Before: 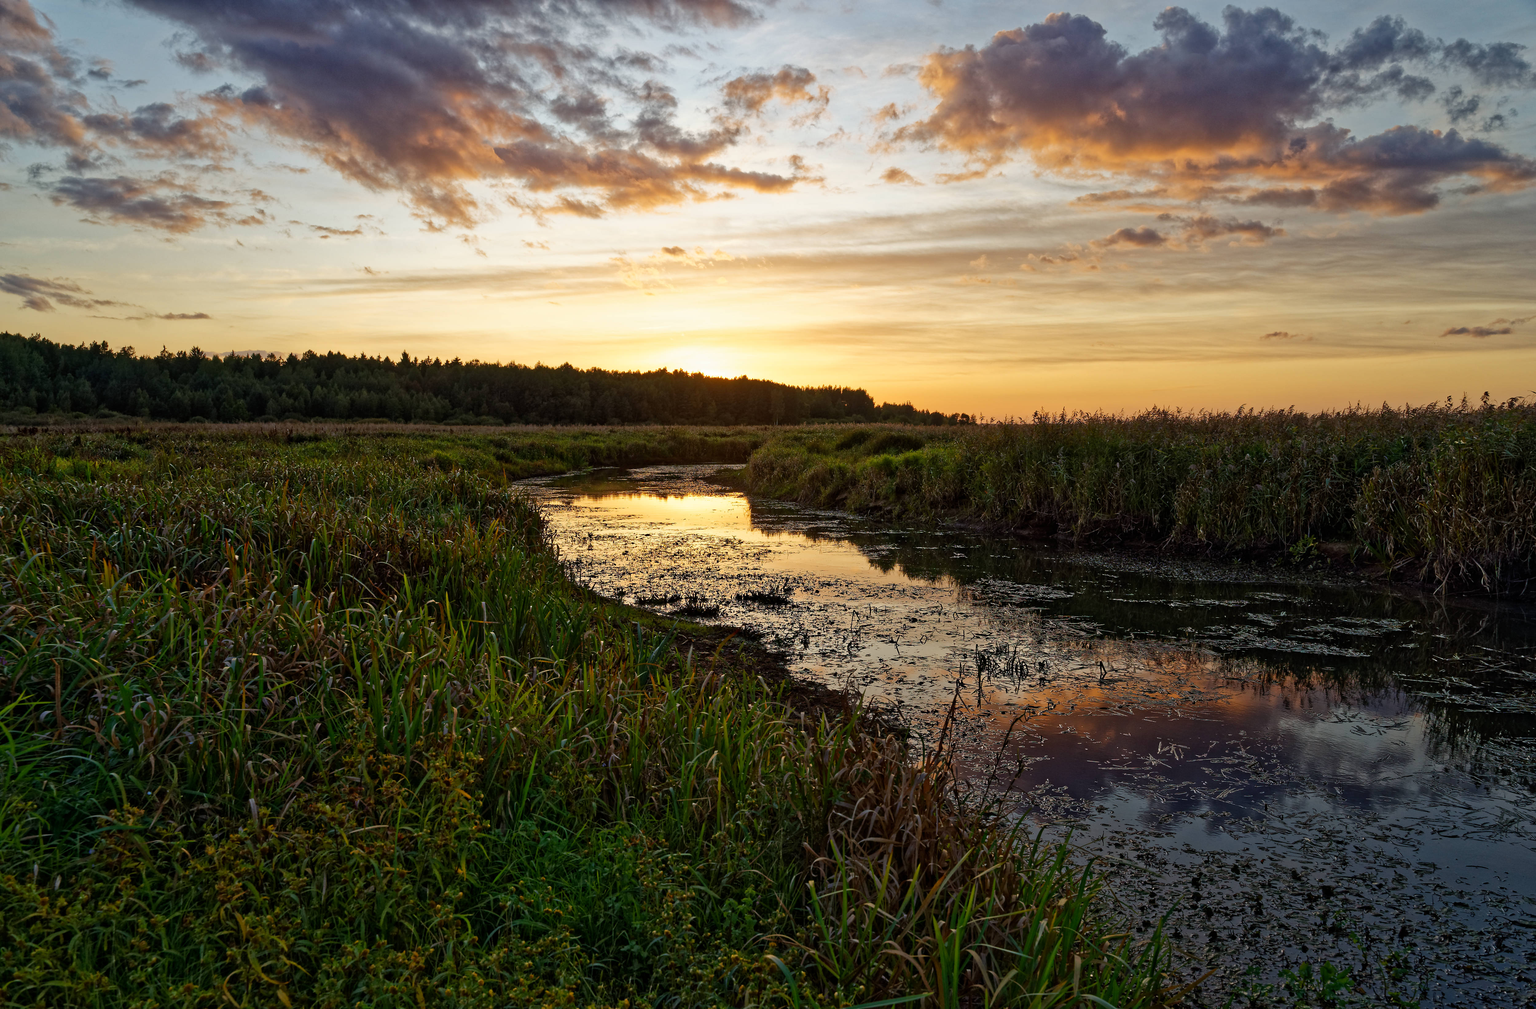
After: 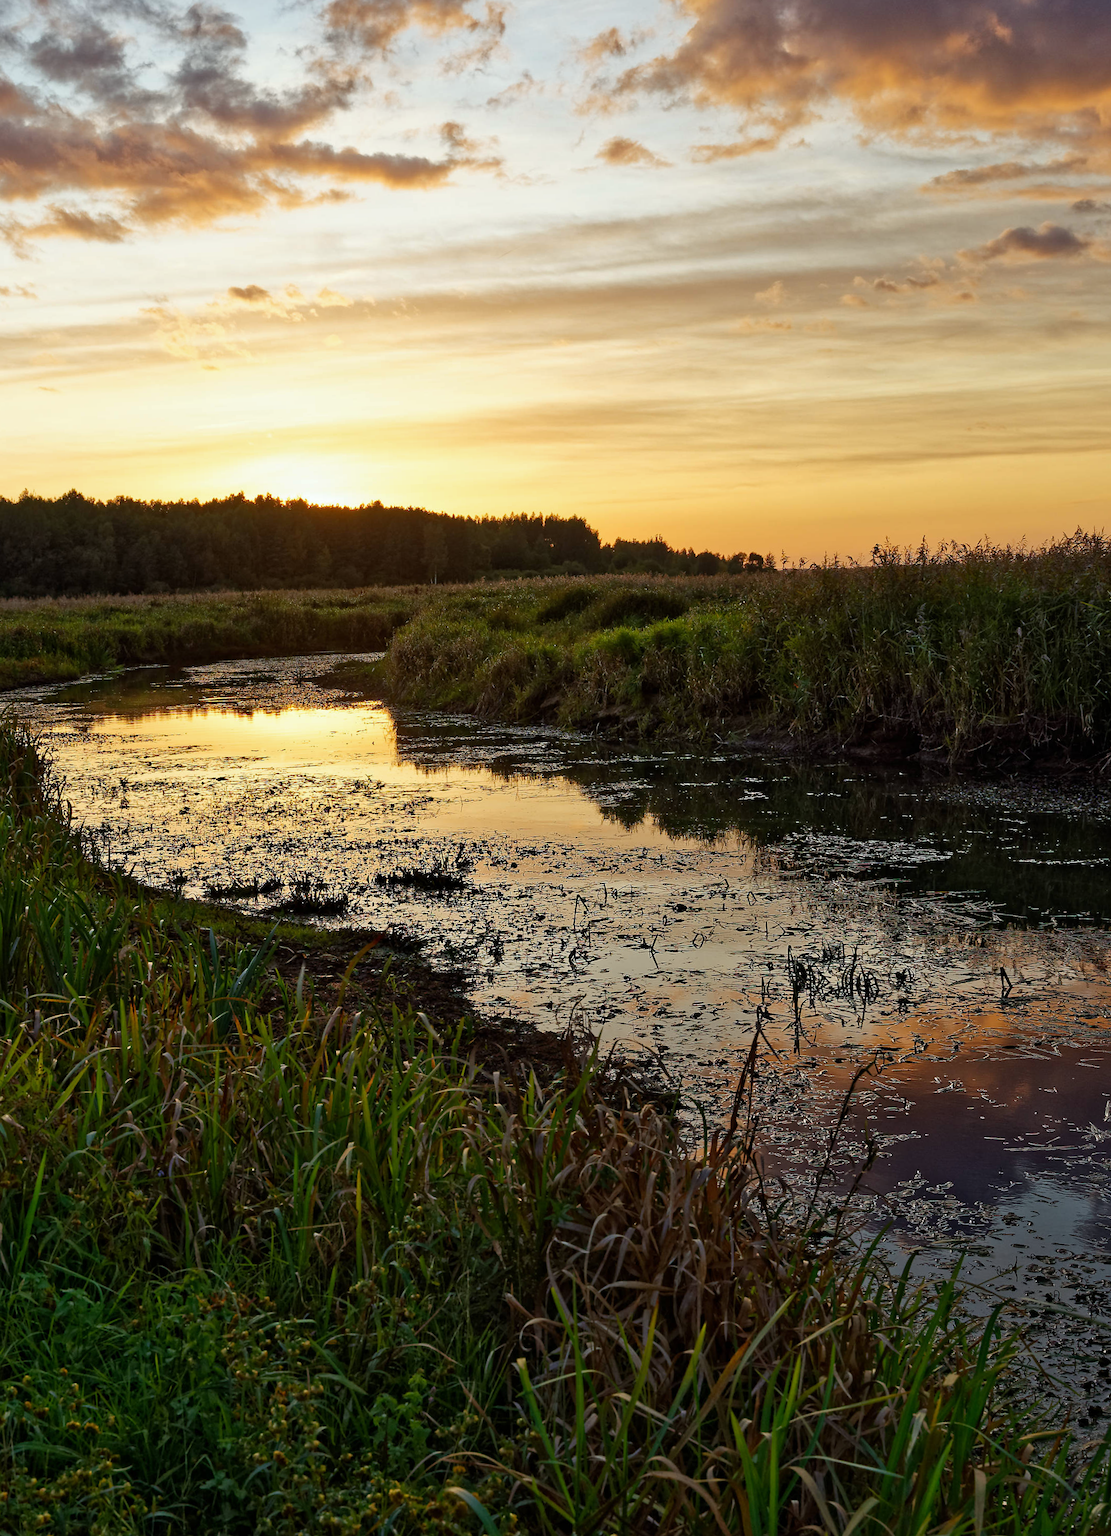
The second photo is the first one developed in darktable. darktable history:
white balance: red 0.978, blue 0.999
crop: left 33.452%, top 6.025%, right 23.155%
rotate and perspective: rotation -2°, crop left 0.022, crop right 0.978, crop top 0.049, crop bottom 0.951
